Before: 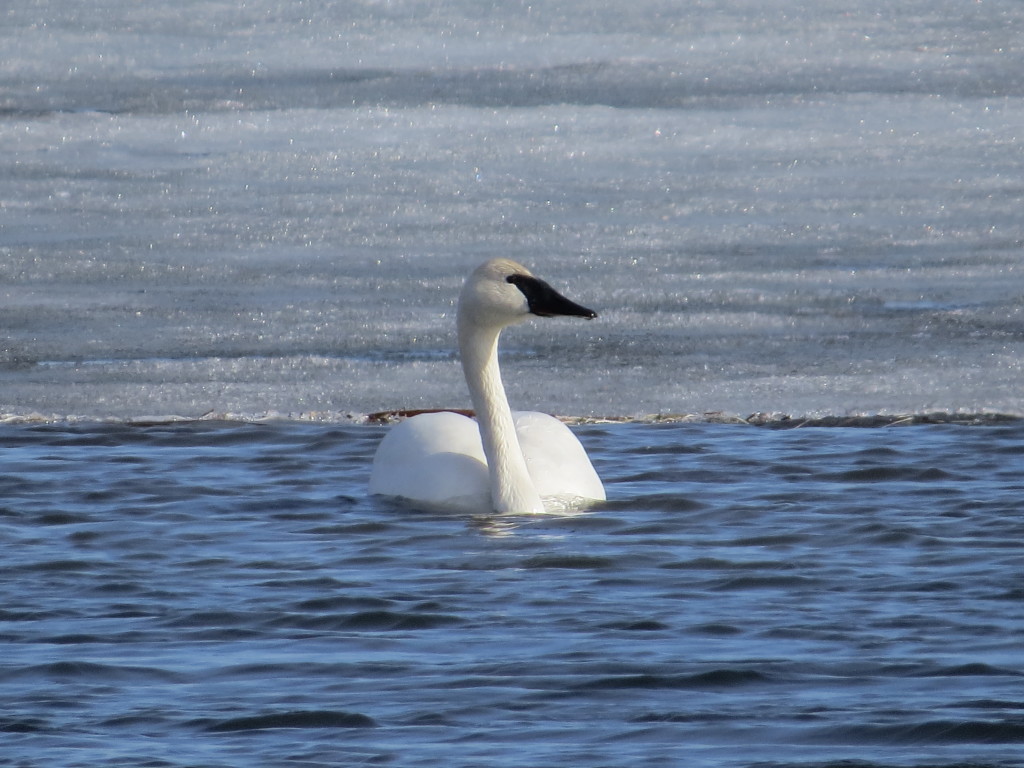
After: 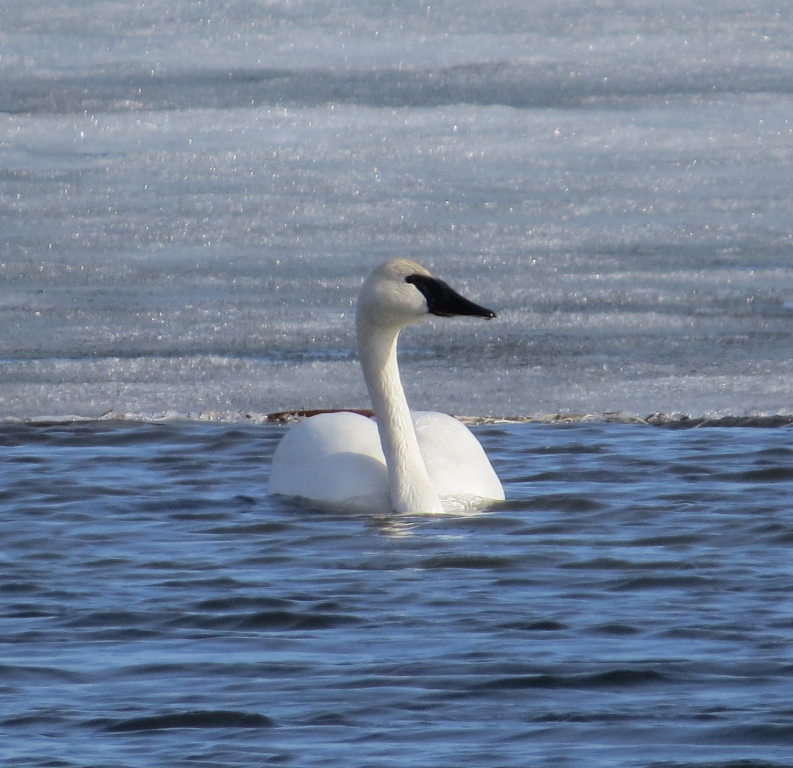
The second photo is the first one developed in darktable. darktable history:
contrast equalizer: y [[0.5, 0.5, 0.5, 0.539, 0.64, 0.611], [0.5 ×6], [0.5 ×6], [0 ×6], [0 ×6]], mix -0.103
crop: left 9.866%, right 12.608%
